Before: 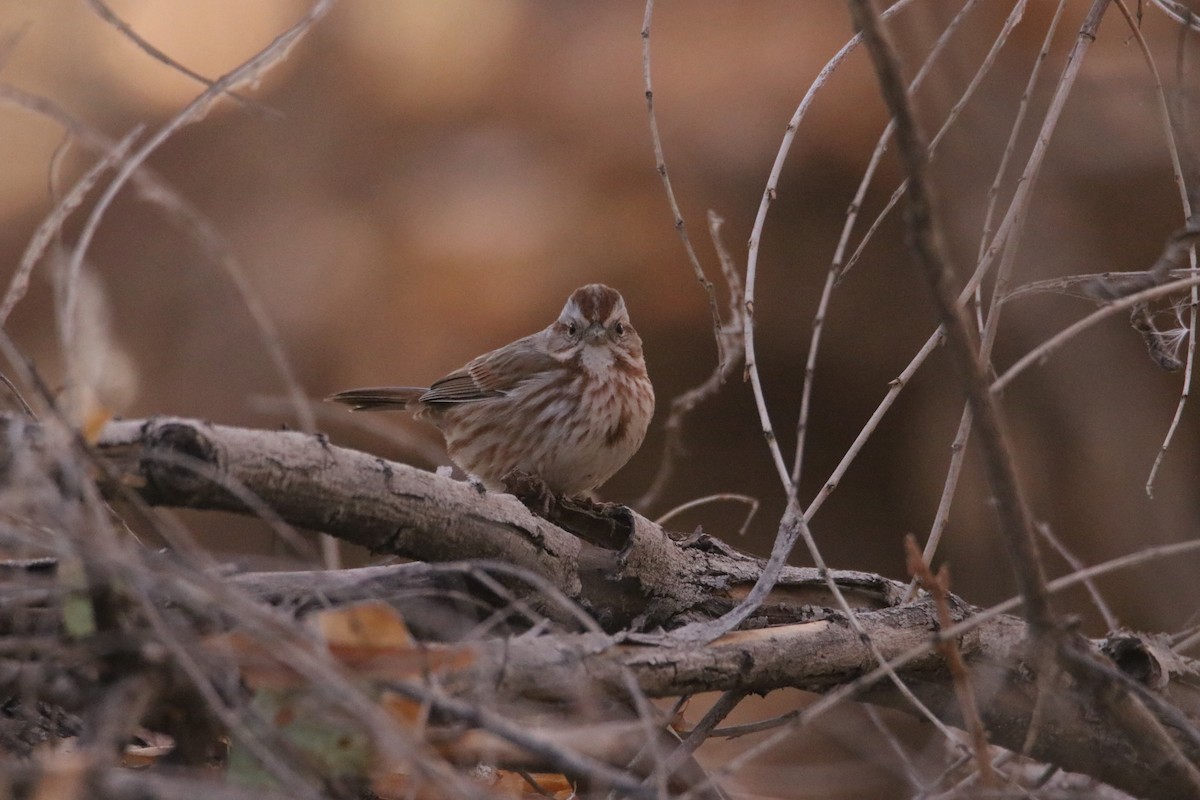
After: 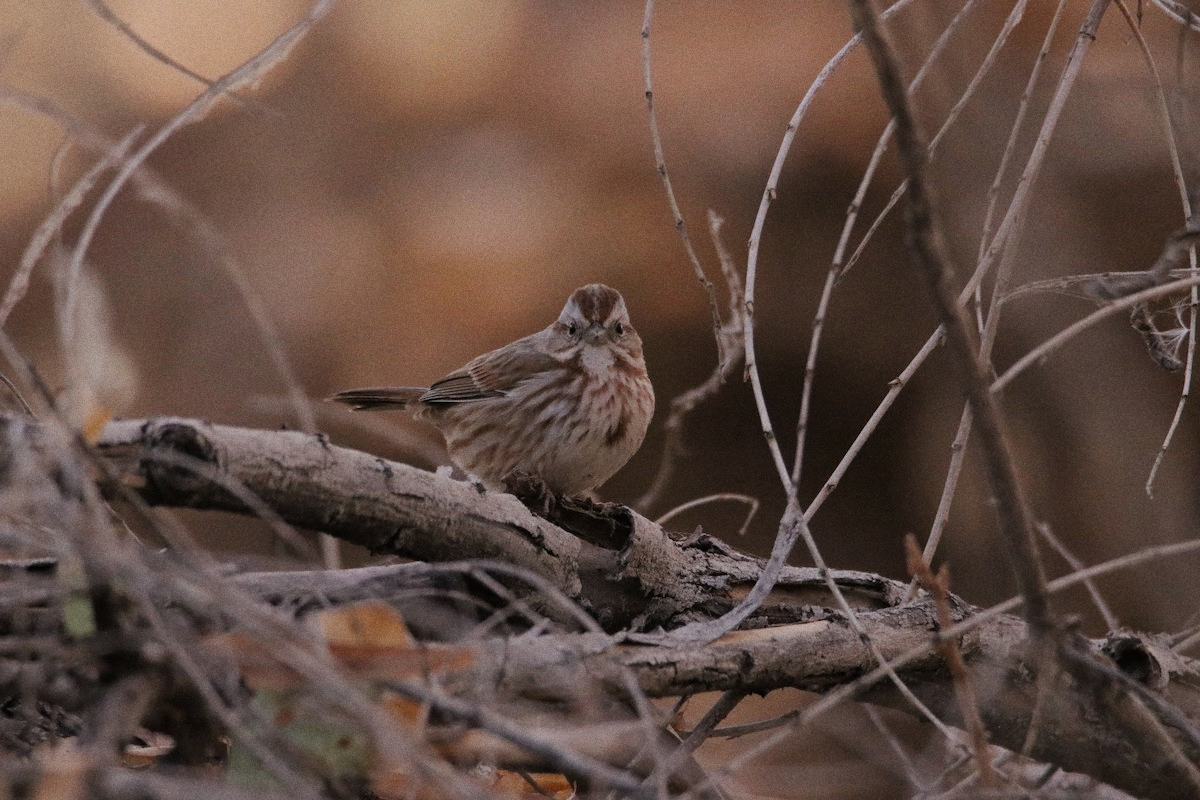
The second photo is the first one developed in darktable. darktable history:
filmic rgb: black relative exposure -7.65 EV, white relative exposure 4.56 EV, hardness 3.61
grain: strength 26%
